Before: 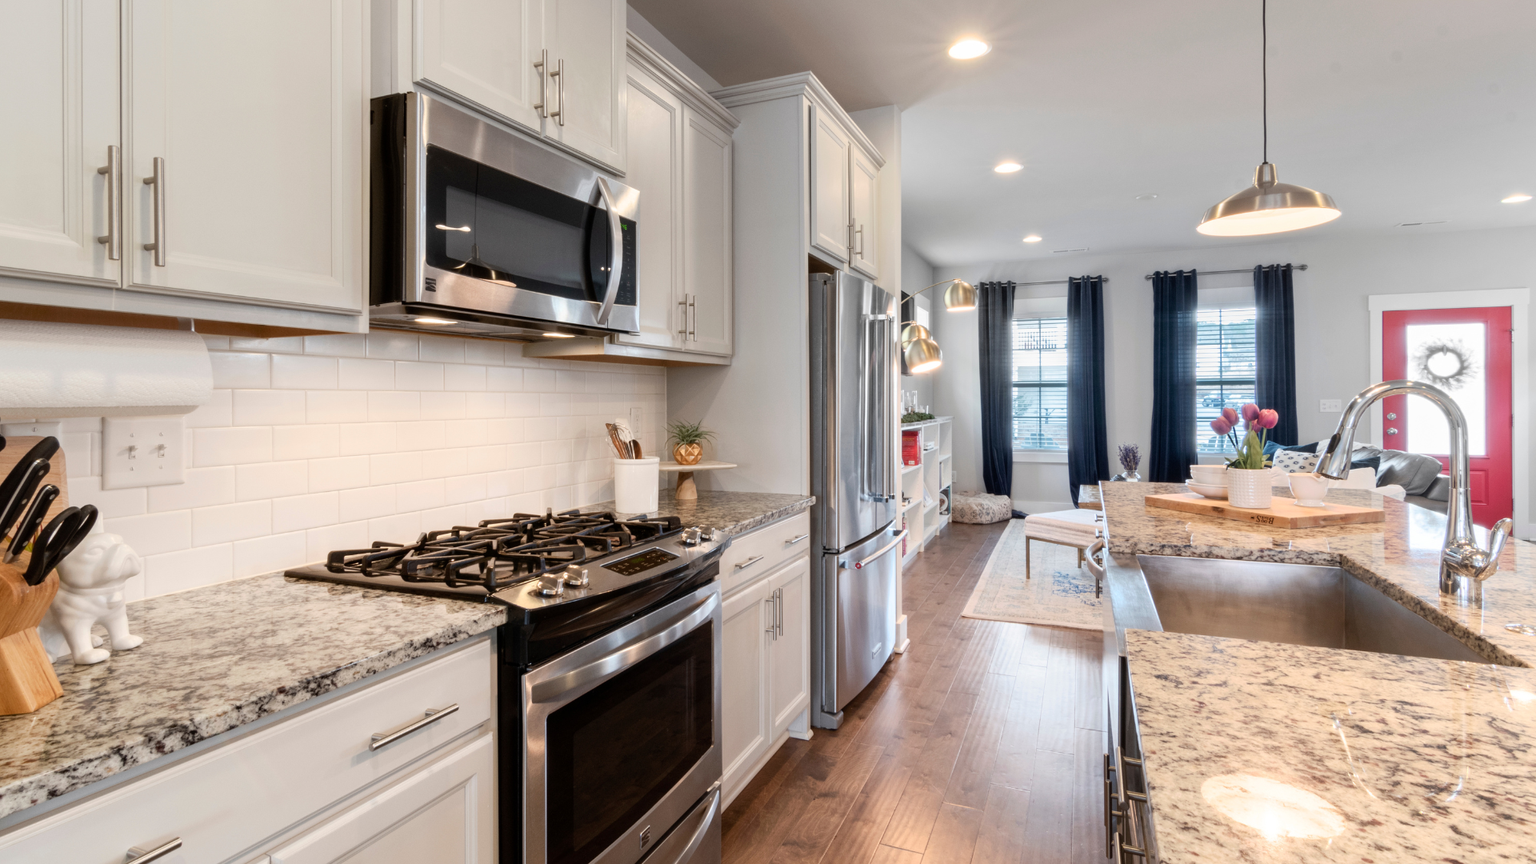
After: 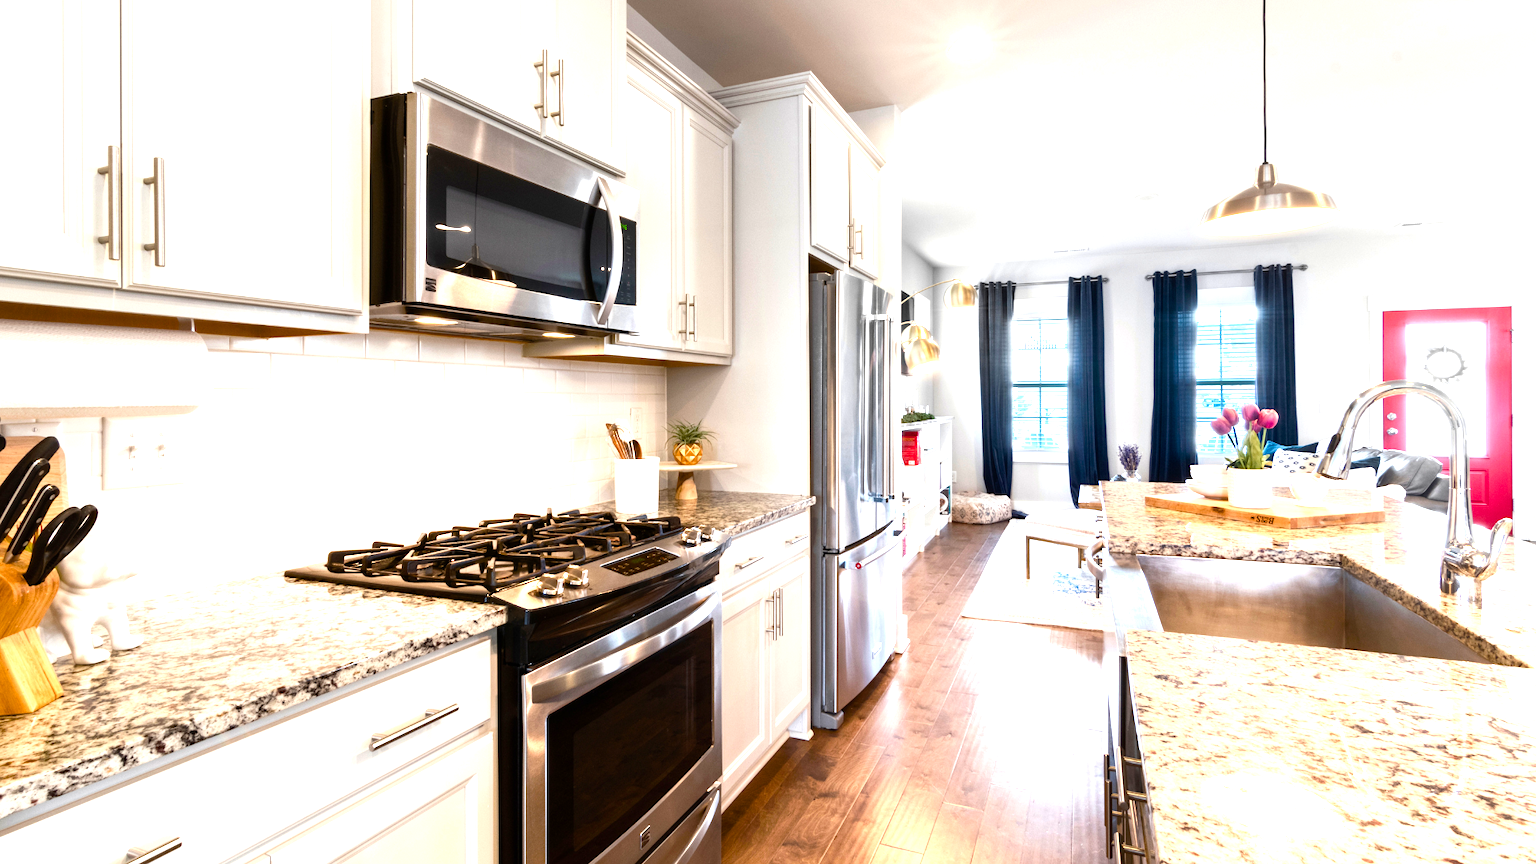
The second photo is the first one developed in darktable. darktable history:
exposure: black level correction 0, exposure 0.7 EV, compensate exposure bias true, compensate highlight preservation false
color balance rgb: linear chroma grading › global chroma 16.62%, perceptual saturation grading › highlights -8.63%, perceptual saturation grading › mid-tones 18.66%, perceptual saturation grading › shadows 28.49%, perceptual brilliance grading › highlights 14.22%, perceptual brilliance grading › shadows -18.96%, global vibrance 27.71%
